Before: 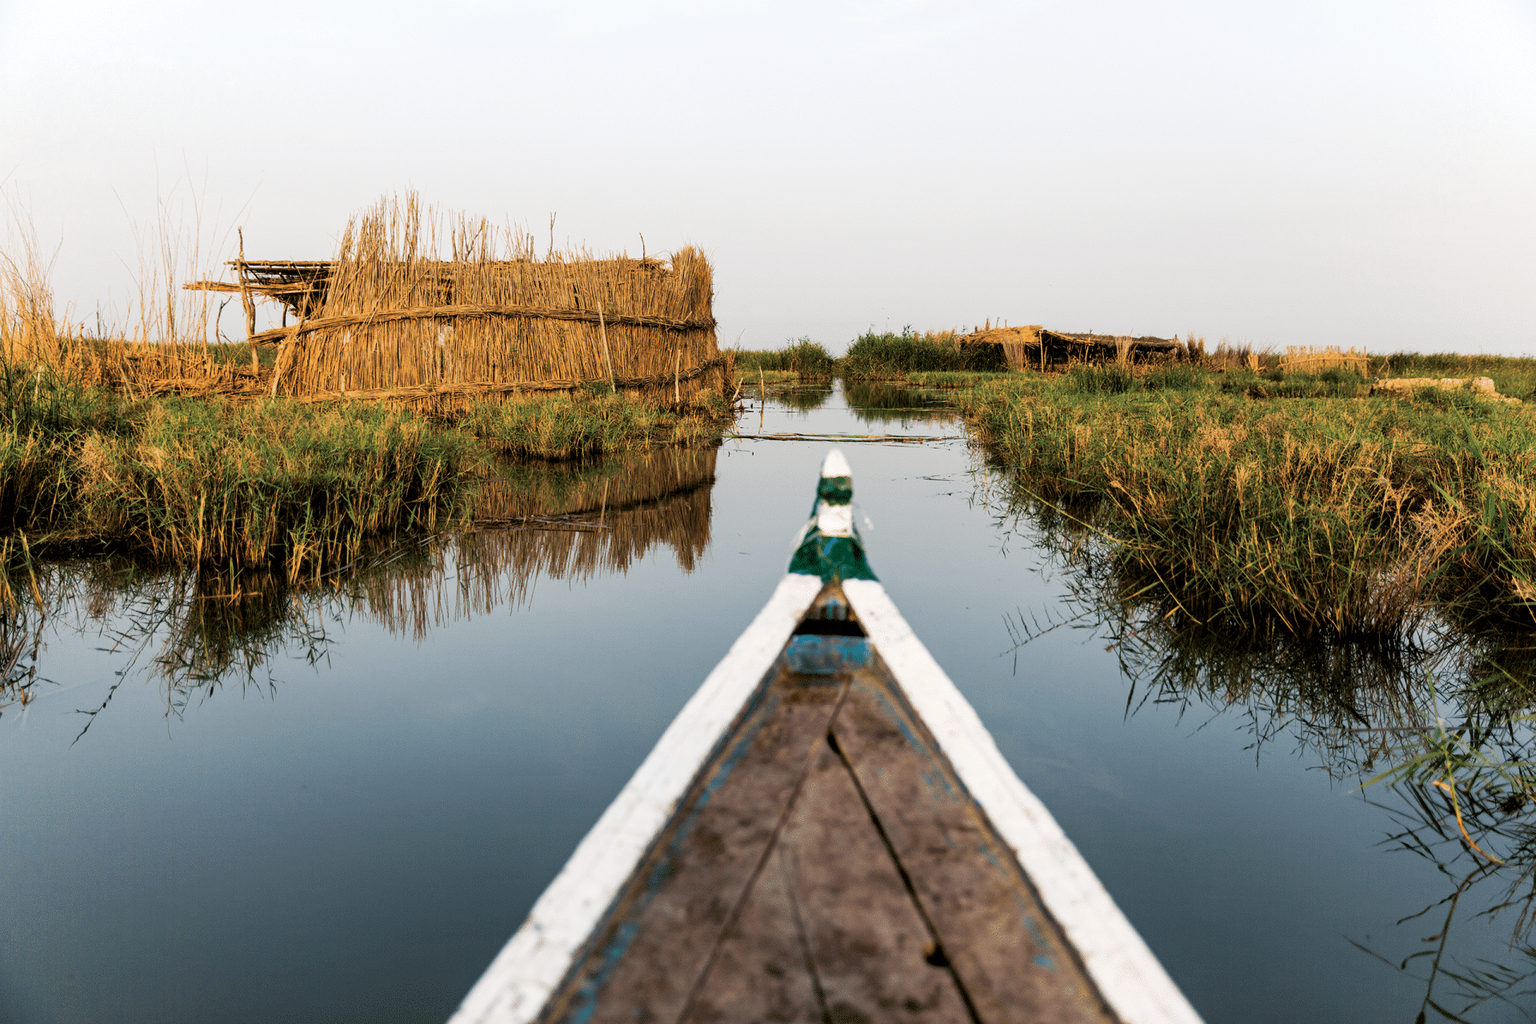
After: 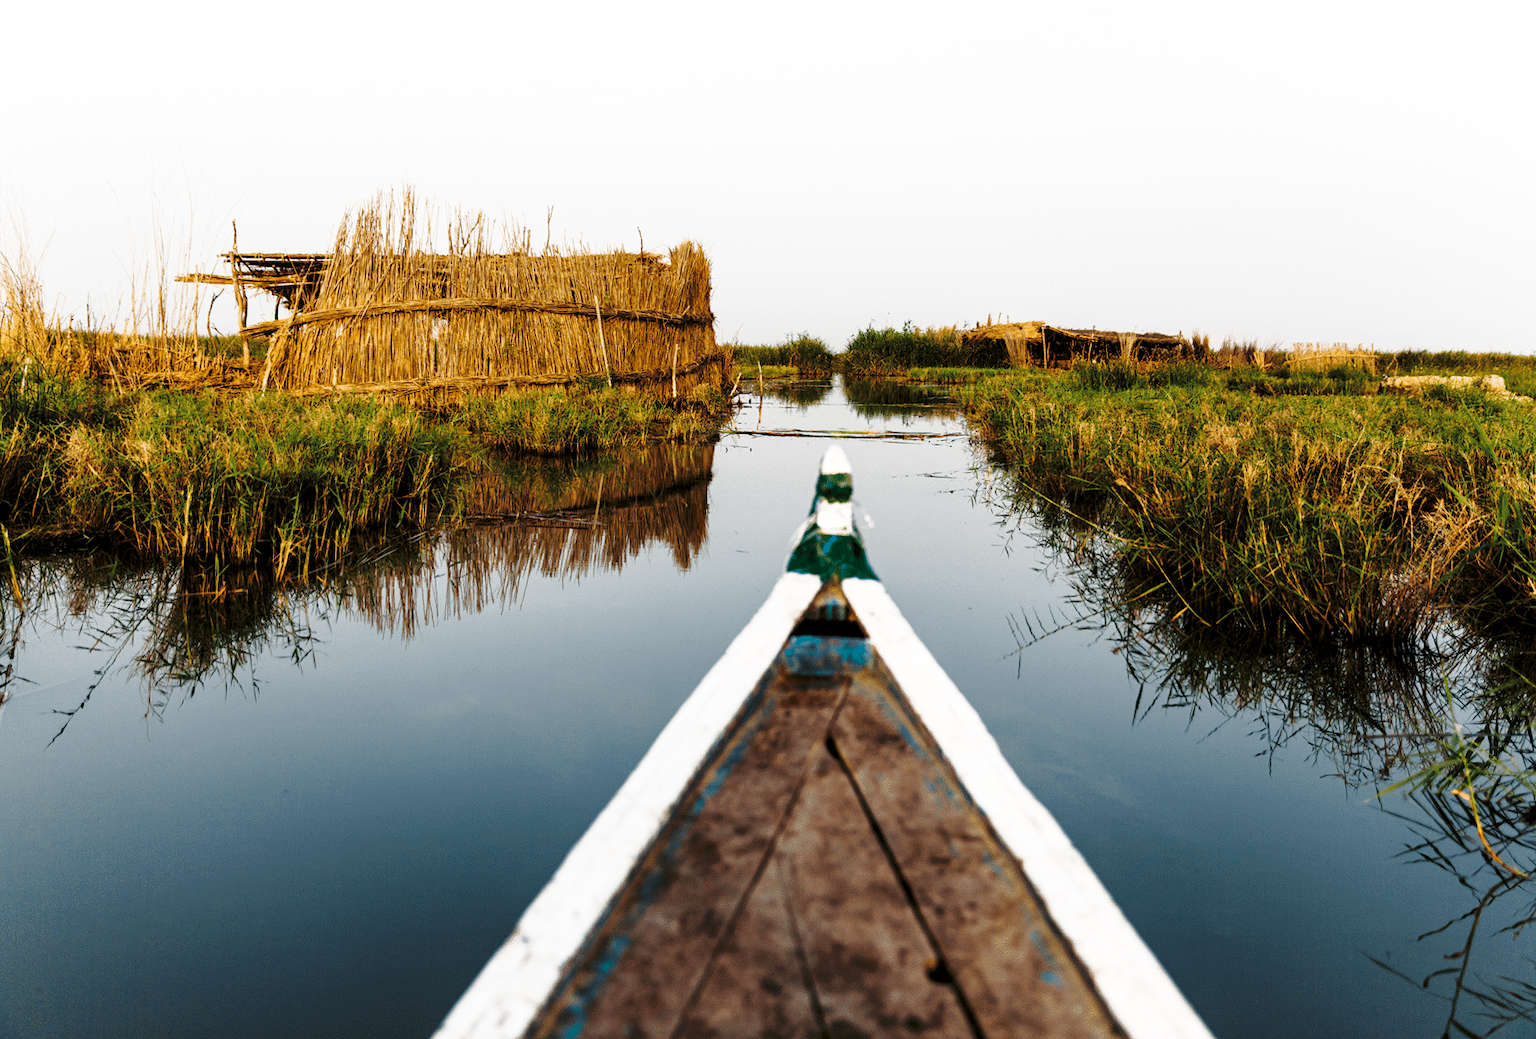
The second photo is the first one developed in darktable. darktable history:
rgb curve: curves: ch0 [(0, 0) (0.415, 0.237) (1, 1)]
base curve: curves: ch0 [(0, 0) (0.032, 0.037) (0.105, 0.228) (0.435, 0.76) (0.856, 0.983) (1, 1)], preserve colors none
rotate and perspective: rotation 0.226°, lens shift (vertical) -0.042, crop left 0.023, crop right 0.982, crop top 0.006, crop bottom 0.994
